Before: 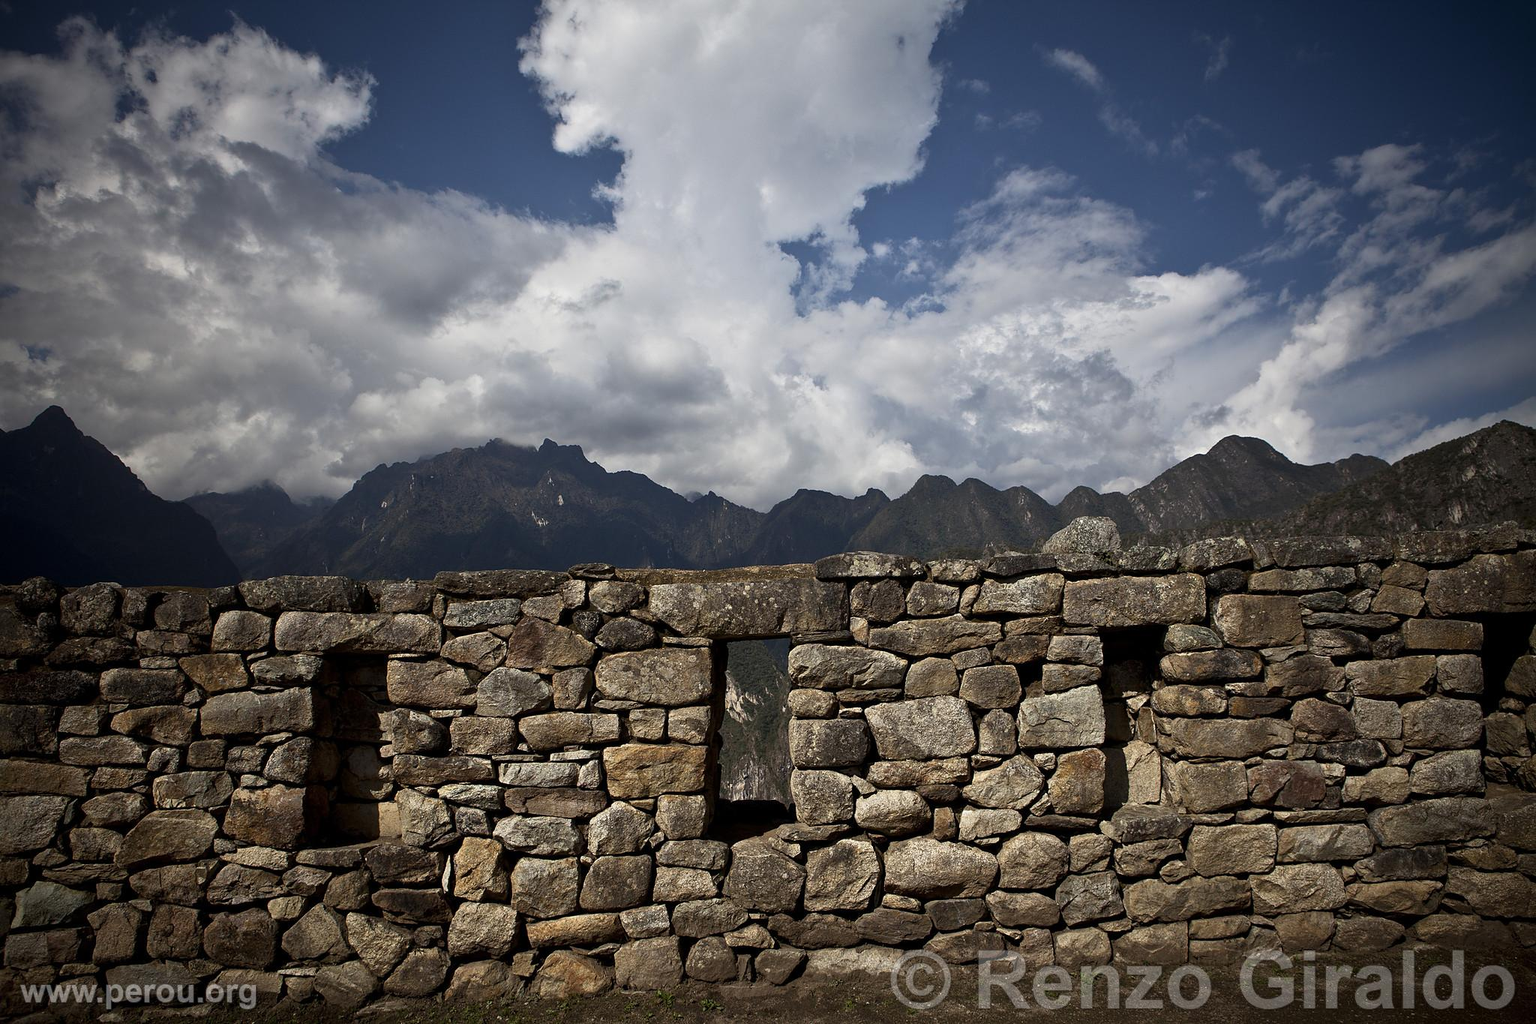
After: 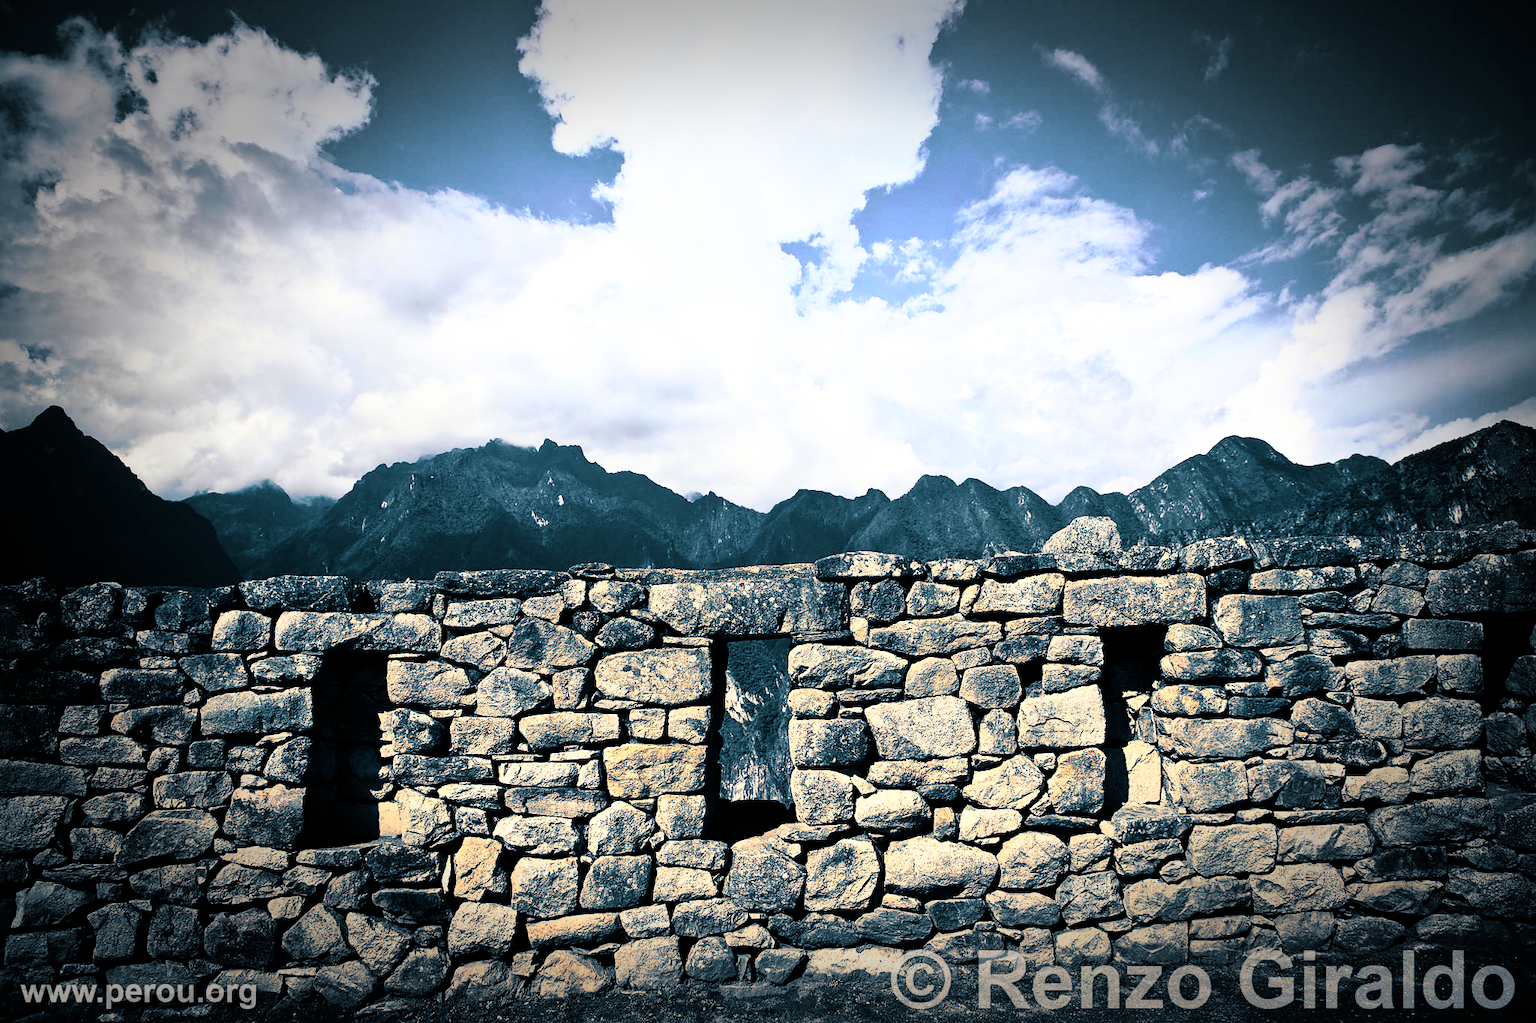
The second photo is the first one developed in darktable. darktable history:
vignetting: fall-off start 66.7%, fall-off radius 39.74%, brightness -0.576, saturation -0.258, automatic ratio true, width/height ratio 0.671, dithering 16-bit output
exposure: exposure 0.6 EV, compensate highlight preservation false
split-toning: shadows › hue 212.4°, balance -70
rgb curve: curves: ch0 [(0, 0) (0.21, 0.15) (0.24, 0.21) (0.5, 0.75) (0.75, 0.96) (0.89, 0.99) (1, 1)]; ch1 [(0, 0.02) (0.21, 0.13) (0.25, 0.2) (0.5, 0.67) (0.75, 0.9) (0.89, 0.97) (1, 1)]; ch2 [(0, 0.02) (0.21, 0.13) (0.25, 0.2) (0.5, 0.67) (0.75, 0.9) (0.89, 0.97) (1, 1)], compensate middle gray true
